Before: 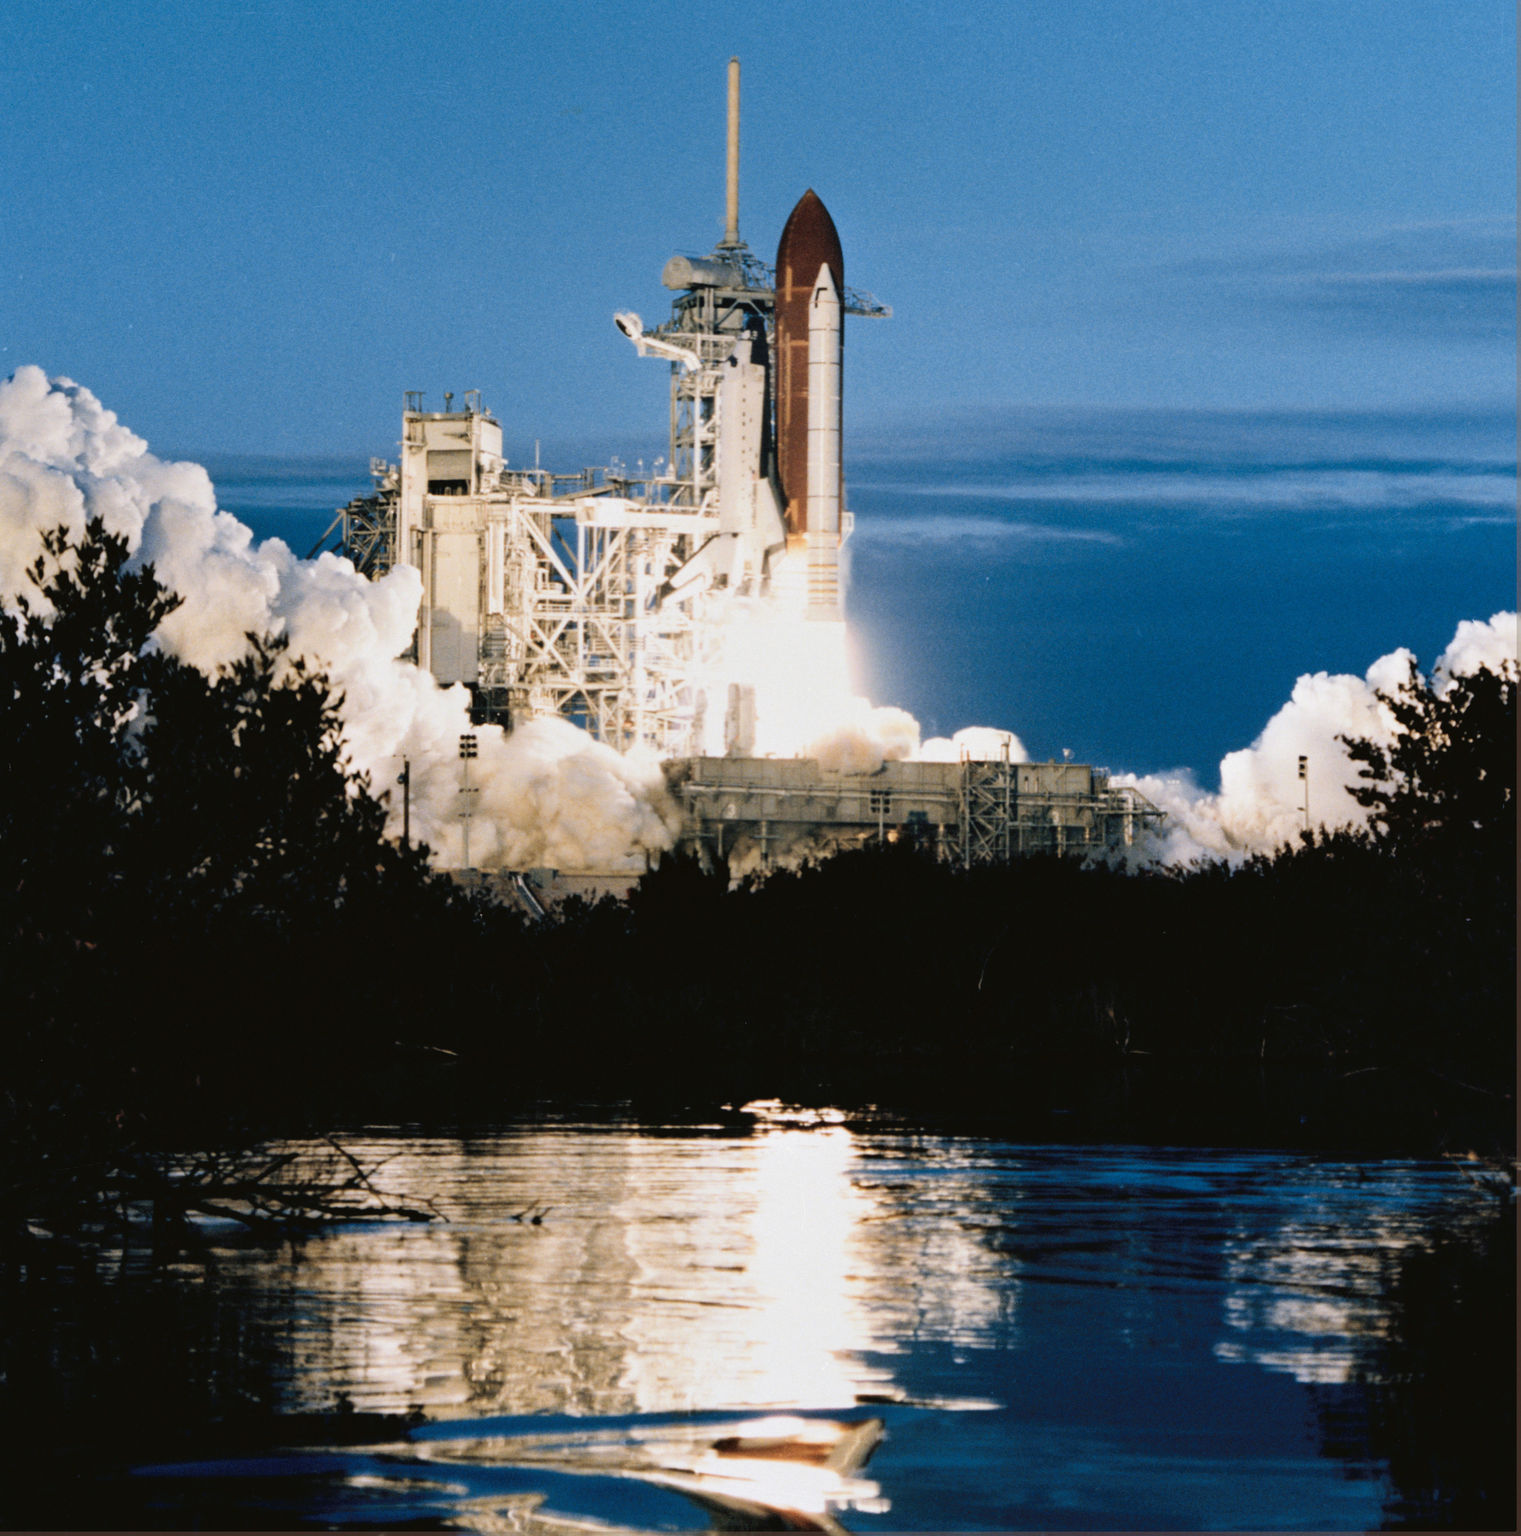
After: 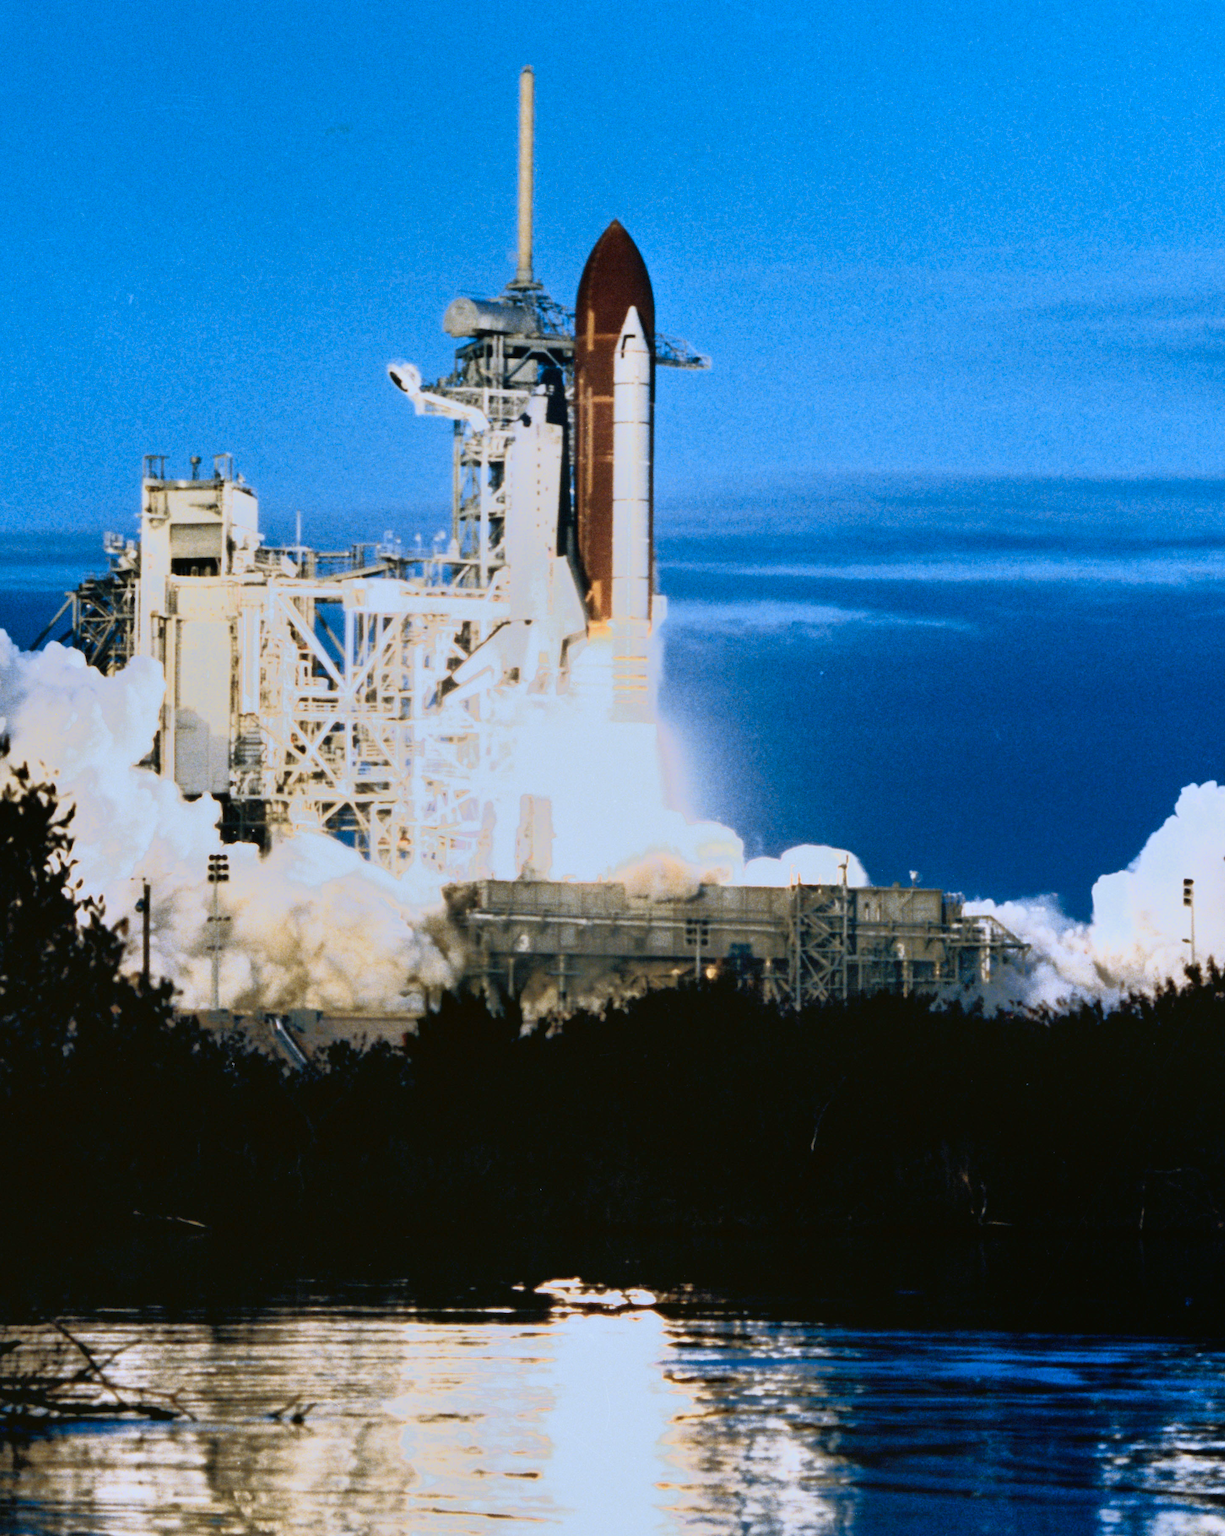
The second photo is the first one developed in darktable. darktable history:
tone equalizer: -7 EV -0.63 EV, -6 EV 1 EV, -5 EV -0.45 EV, -4 EV 0.43 EV, -3 EV 0.41 EV, -2 EV 0.15 EV, -1 EV -0.15 EV, +0 EV -0.39 EV, smoothing diameter 25%, edges refinement/feathering 10, preserve details guided filter
contrast brightness saturation: contrast 0.16, saturation 0.32
crop: left 18.479%, right 12.2%, bottom 13.971%
white balance: red 0.924, blue 1.095
